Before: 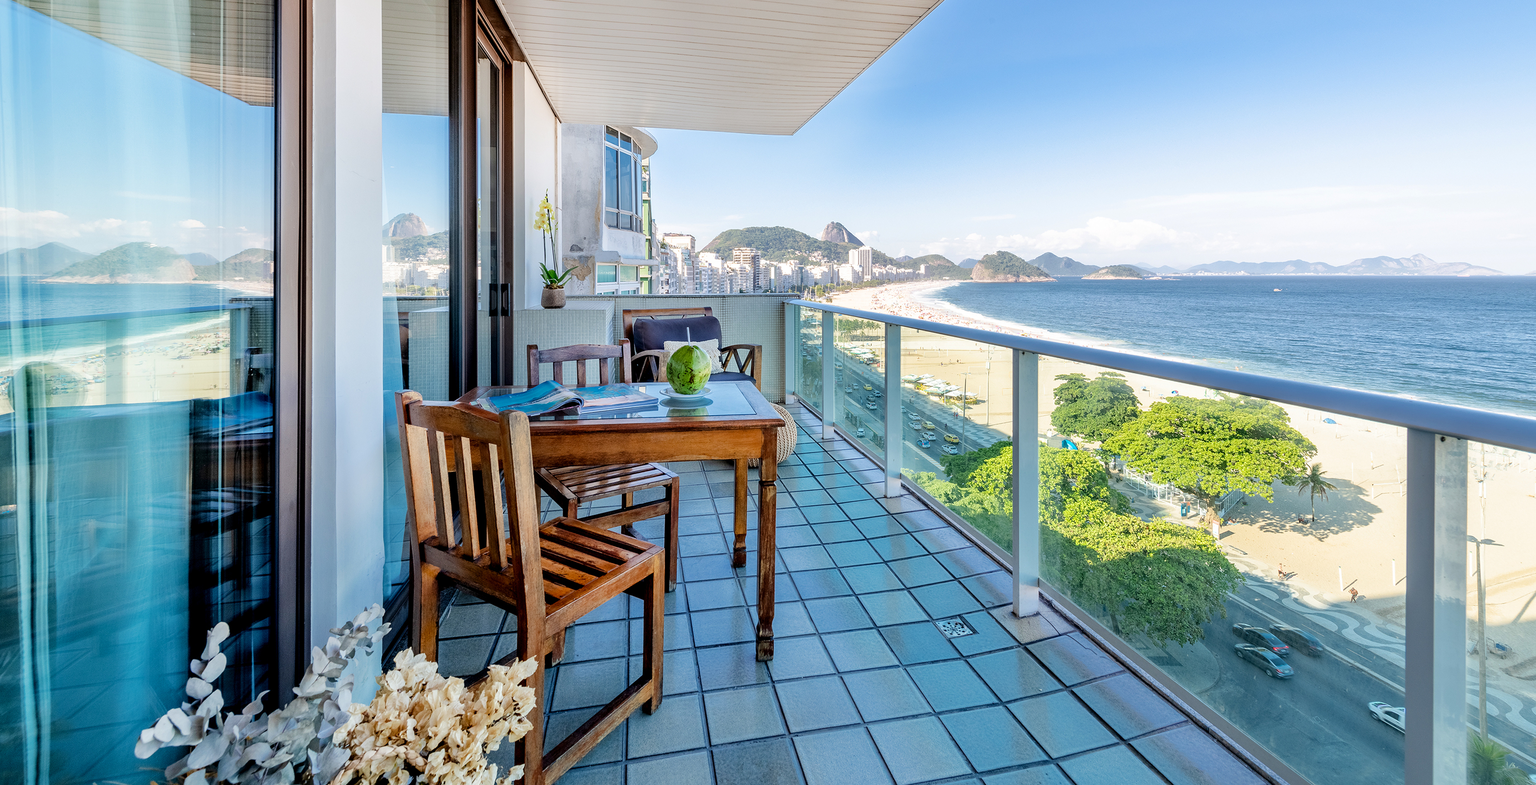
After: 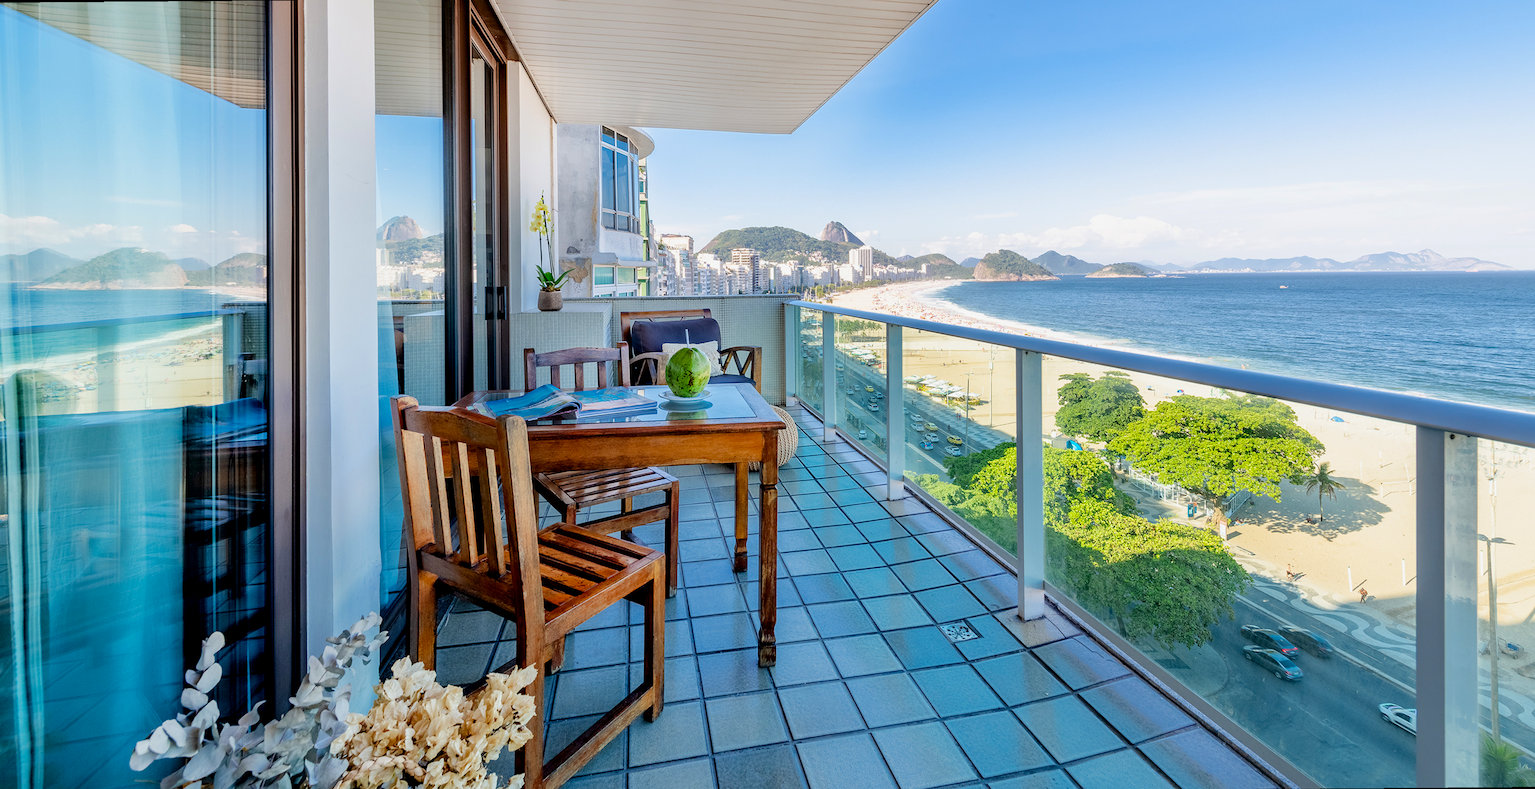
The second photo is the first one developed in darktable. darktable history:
rotate and perspective: rotation -0.45°, automatic cropping original format, crop left 0.008, crop right 0.992, crop top 0.012, crop bottom 0.988
contrast brightness saturation: saturation 0.18
exposure: black level correction 0.001, exposure -0.125 EV, compensate exposure bias true, compensate highlight preservation false
